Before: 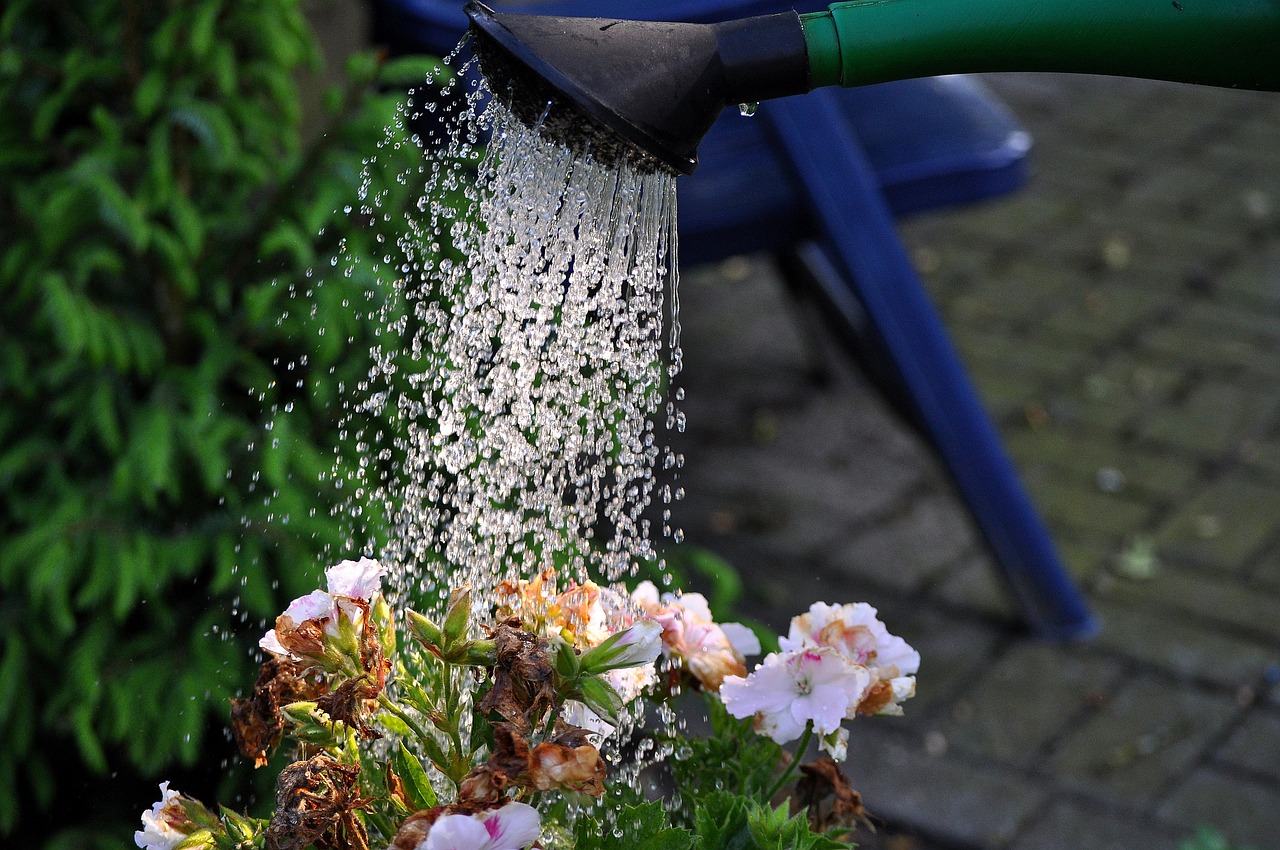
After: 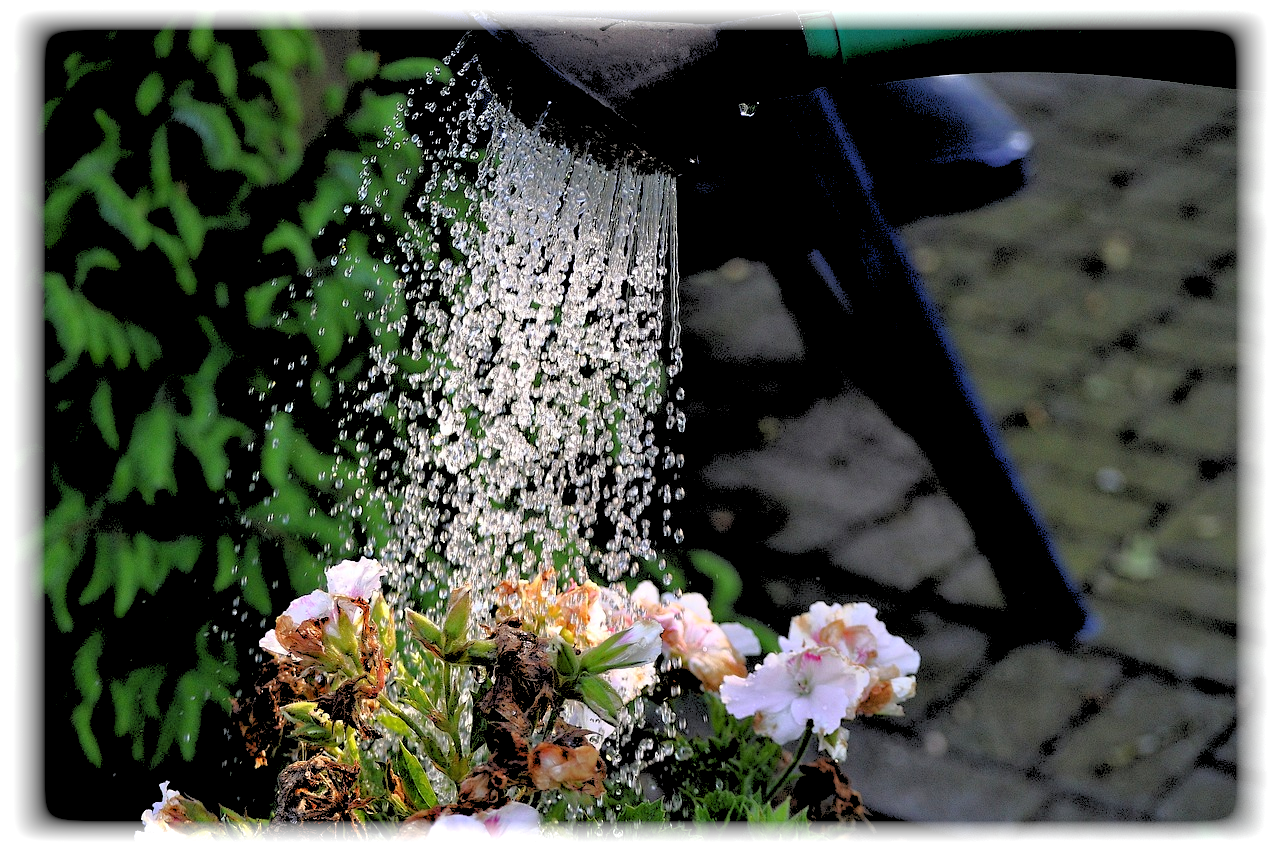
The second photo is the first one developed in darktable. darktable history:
vignetting: fall-off start 93%, fall-off radius 5%, brightness 1, saturation -0.49, automatic ratio true, width/height ratio 1.332, shape 0.04, unbound false
tone curve: curves: ch0 [(0, 0) (0.48, 0.431) (0.7, 0.609) (0.864, 0.854) (1, 1)]
rgb levels: levels [[0.027, 0.429, 0.996], [0, 0.5, 1], [0, 0.5, 1]]
